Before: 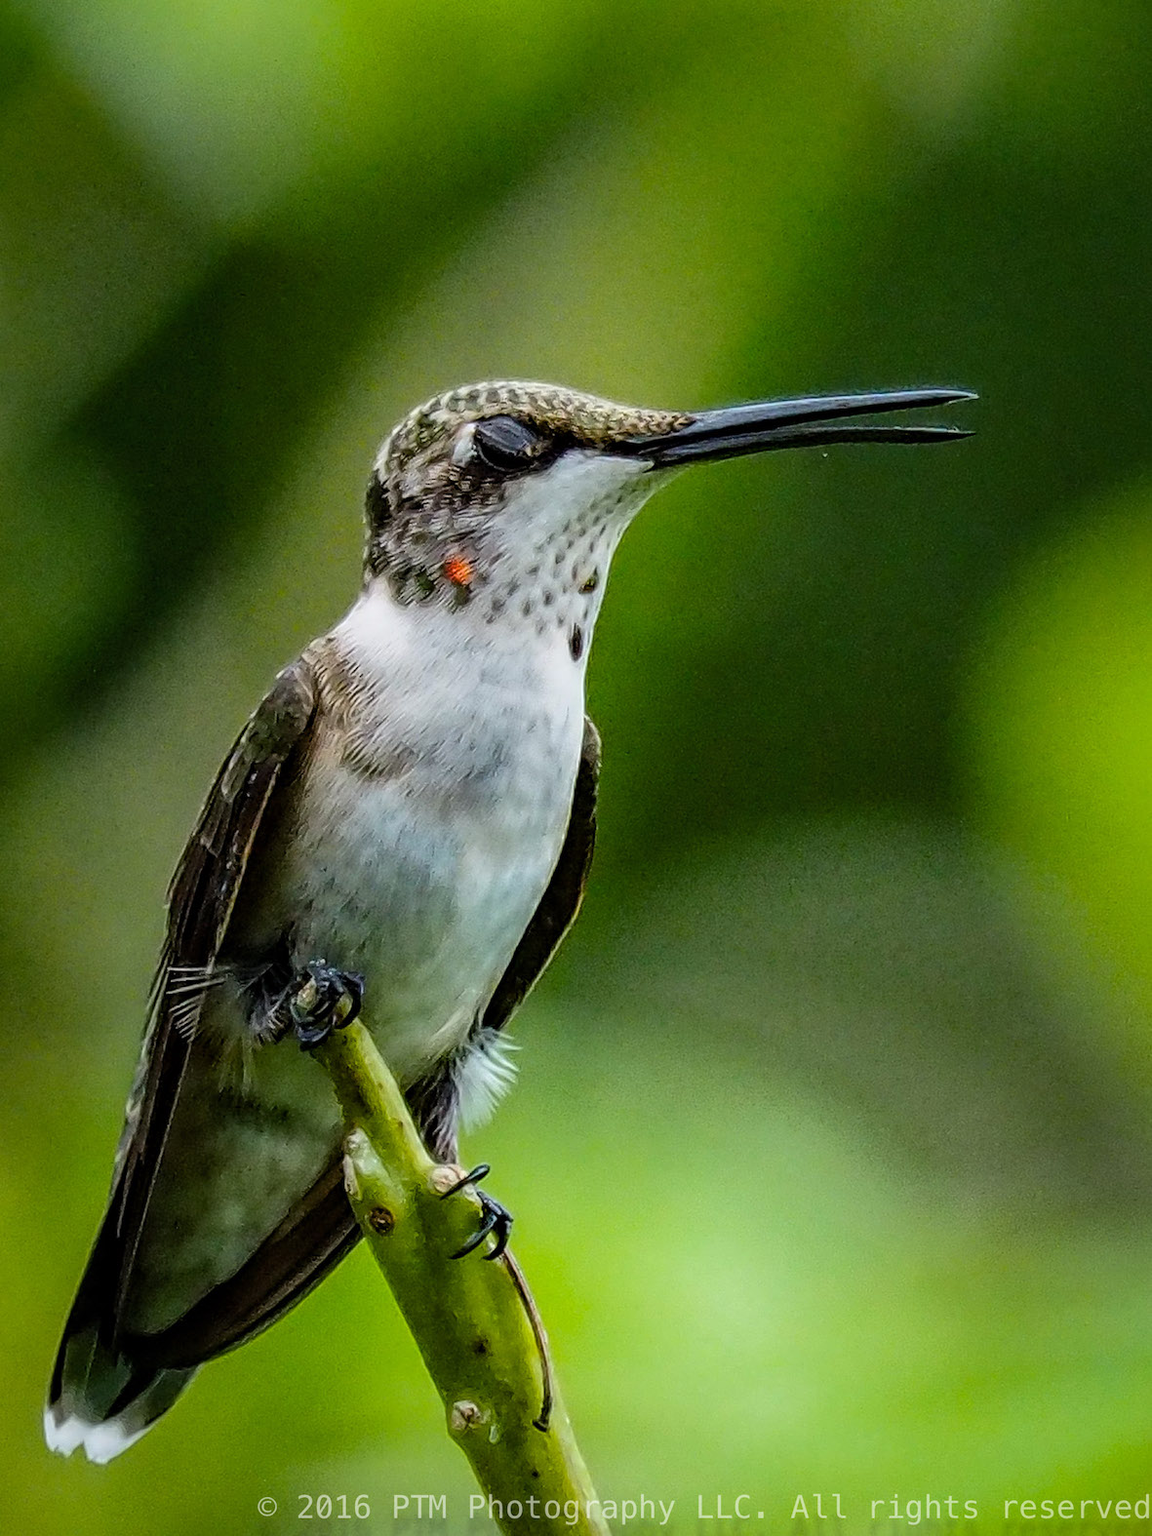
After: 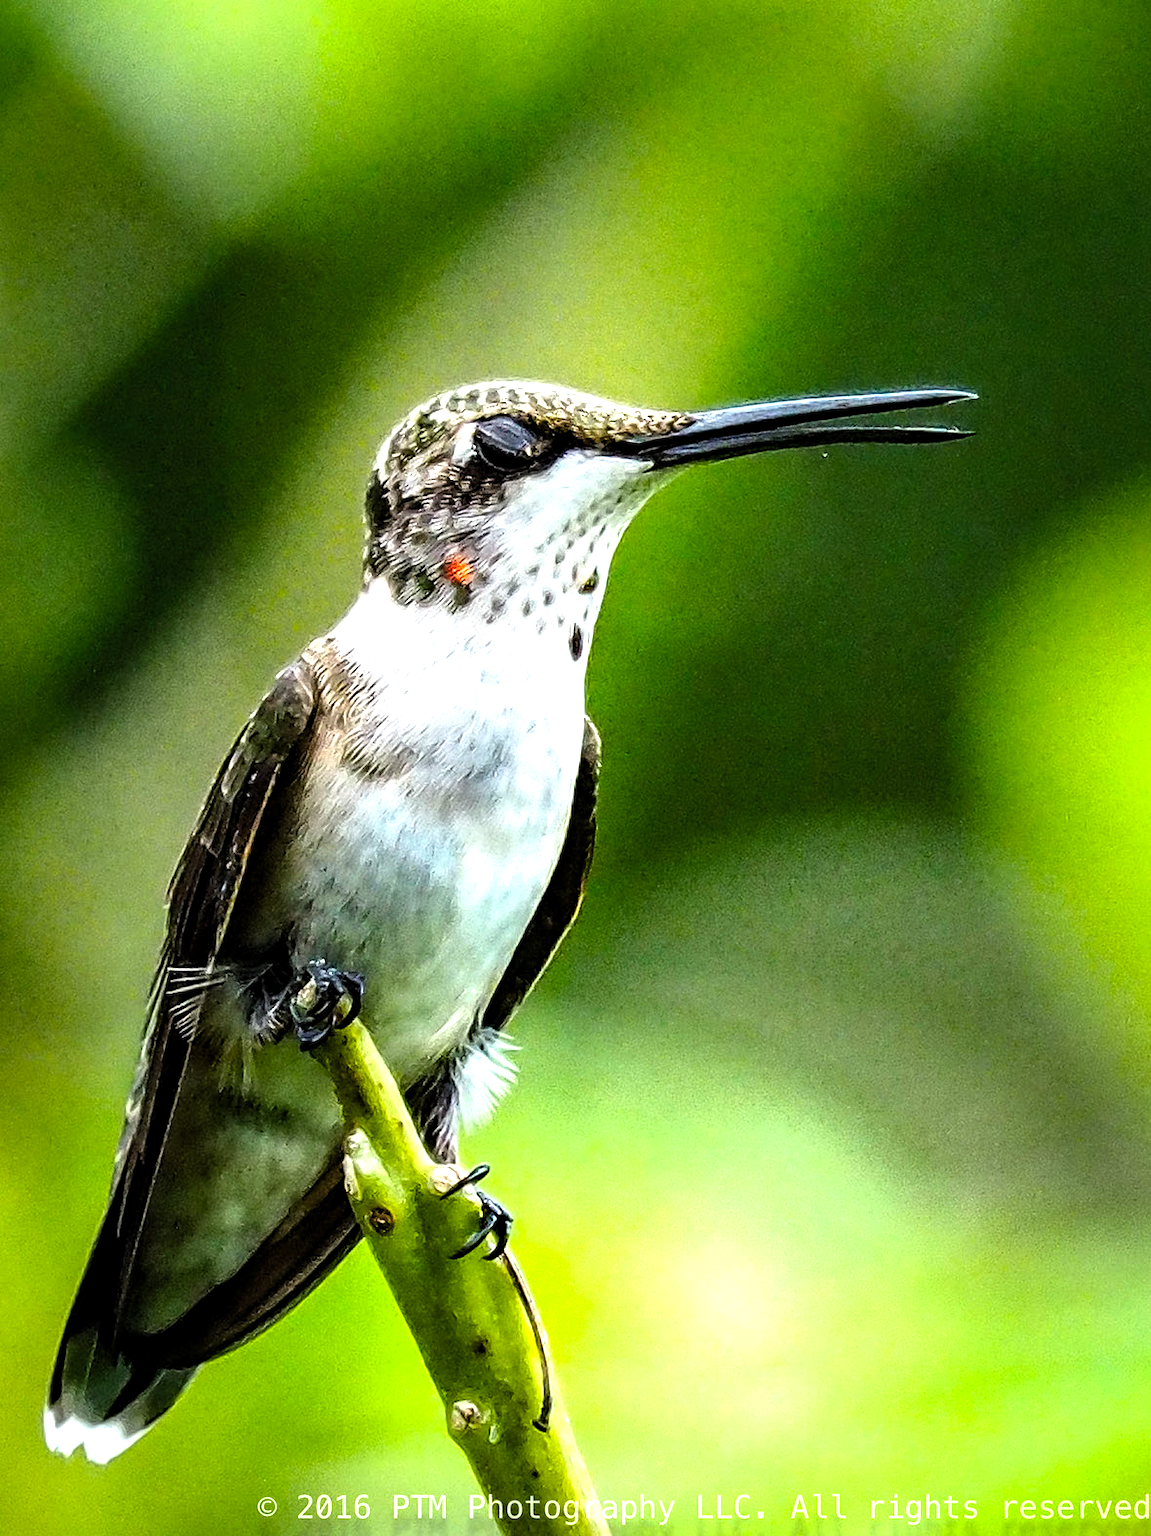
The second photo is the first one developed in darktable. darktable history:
levels: black 0.086%, levels [0.012, 0.367, 0.697]
